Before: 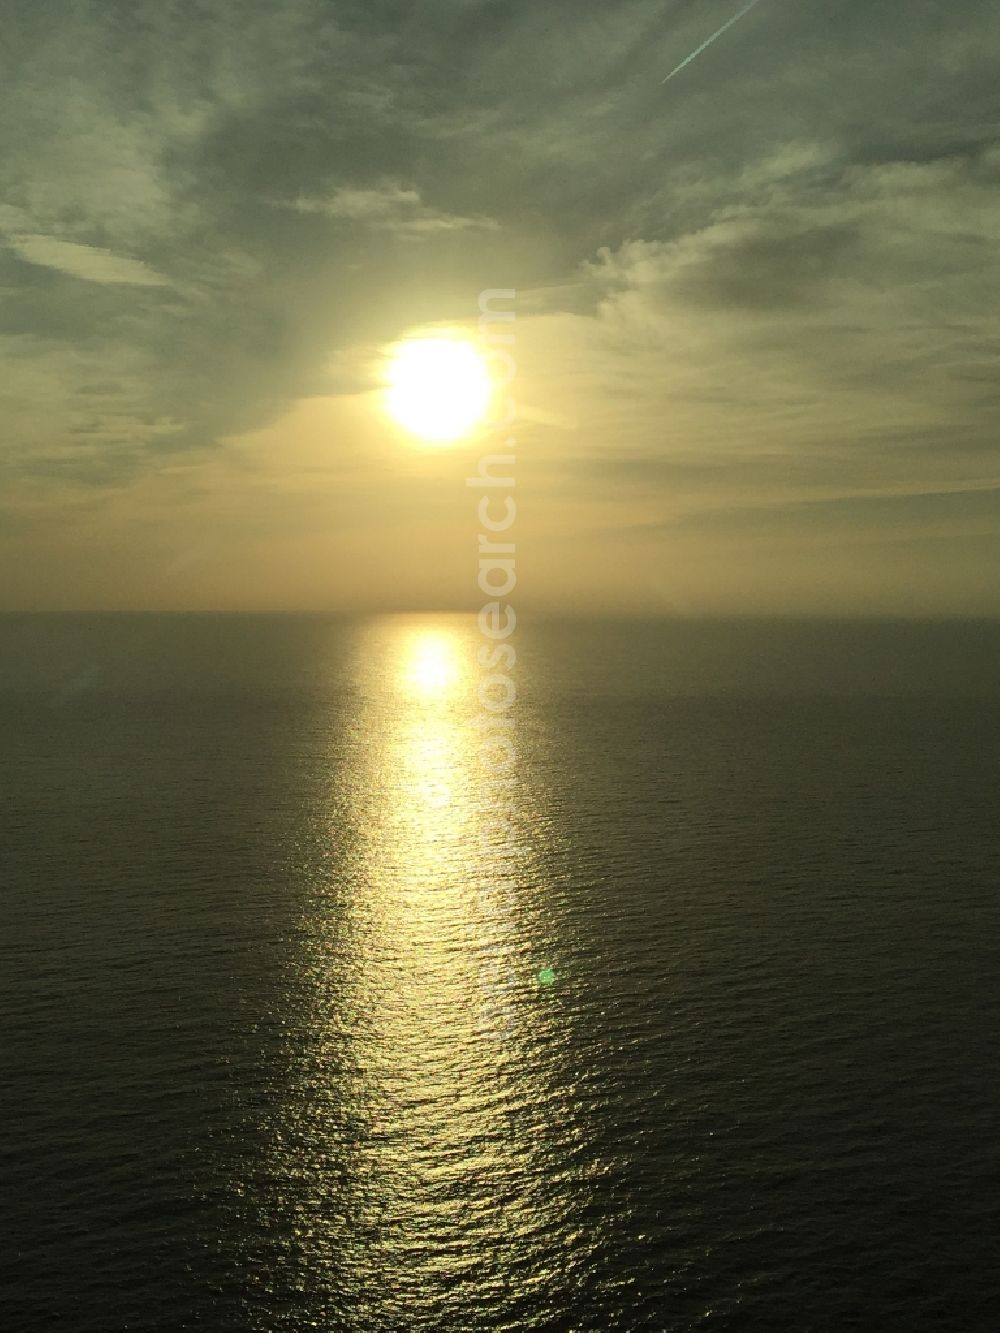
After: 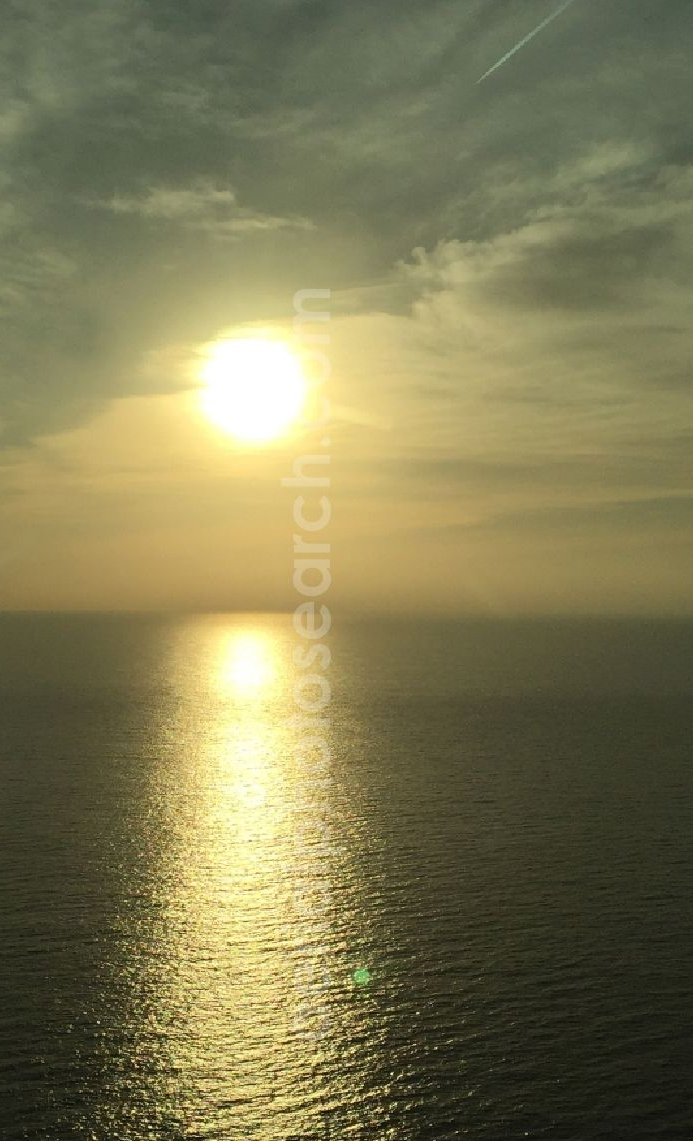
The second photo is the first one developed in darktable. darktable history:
crop: left 18.538%, right 12.131%, bottom 14.394%
